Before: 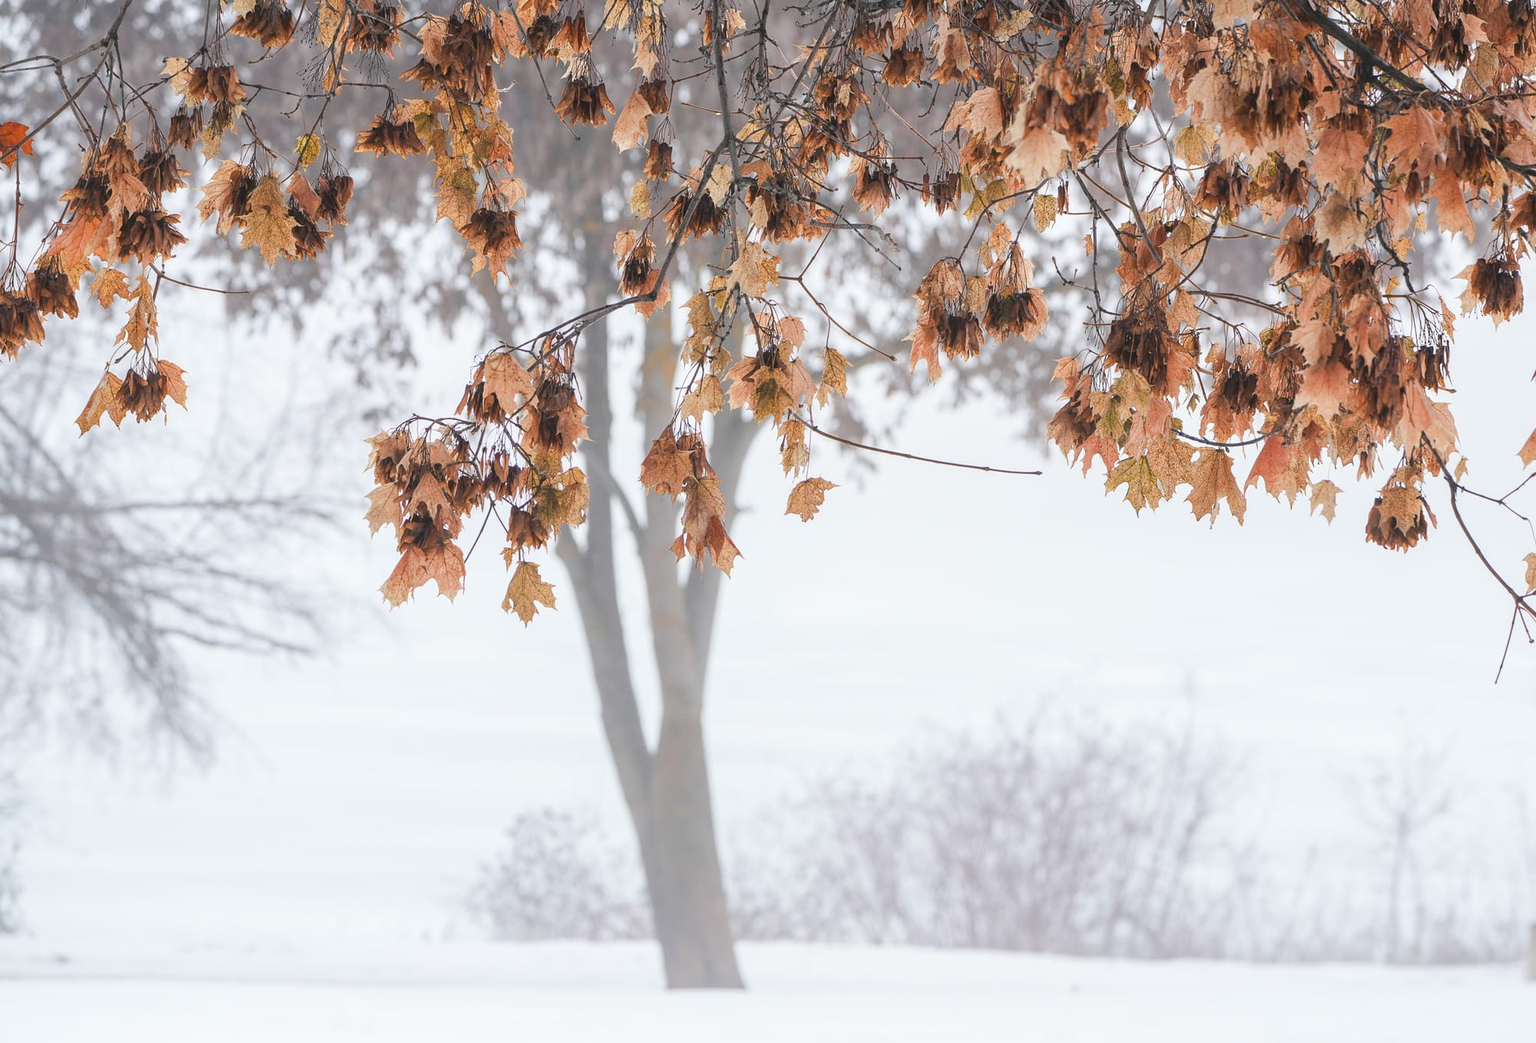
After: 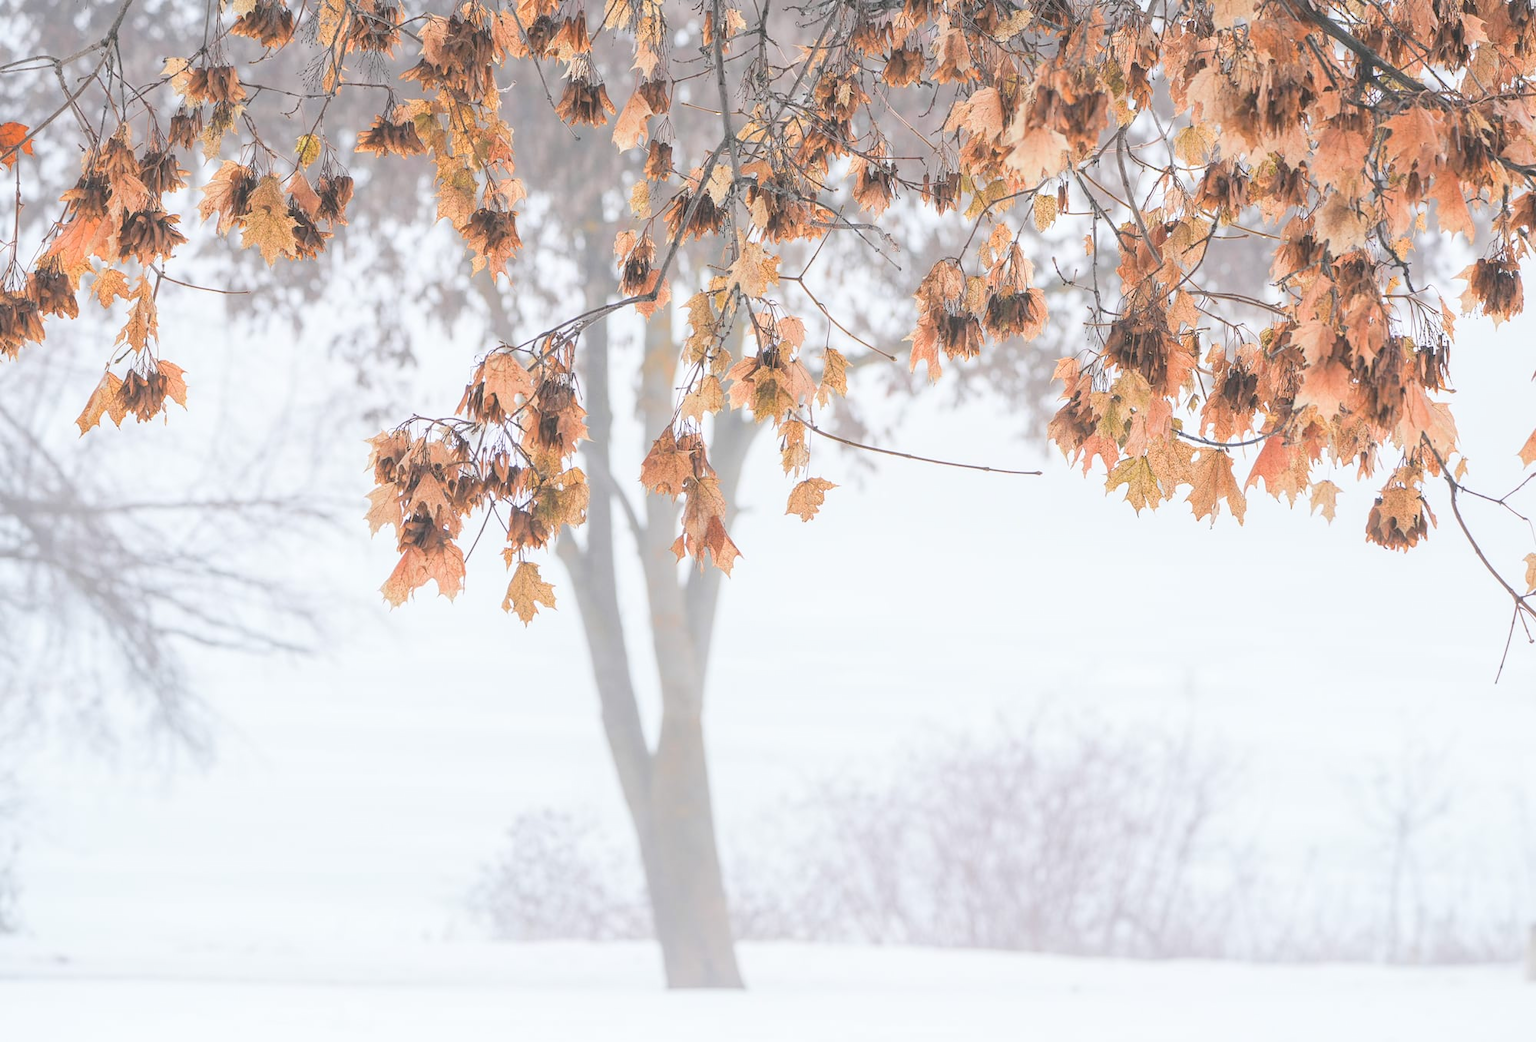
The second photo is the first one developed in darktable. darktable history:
contrast brightness saturation: brightness 0.275
